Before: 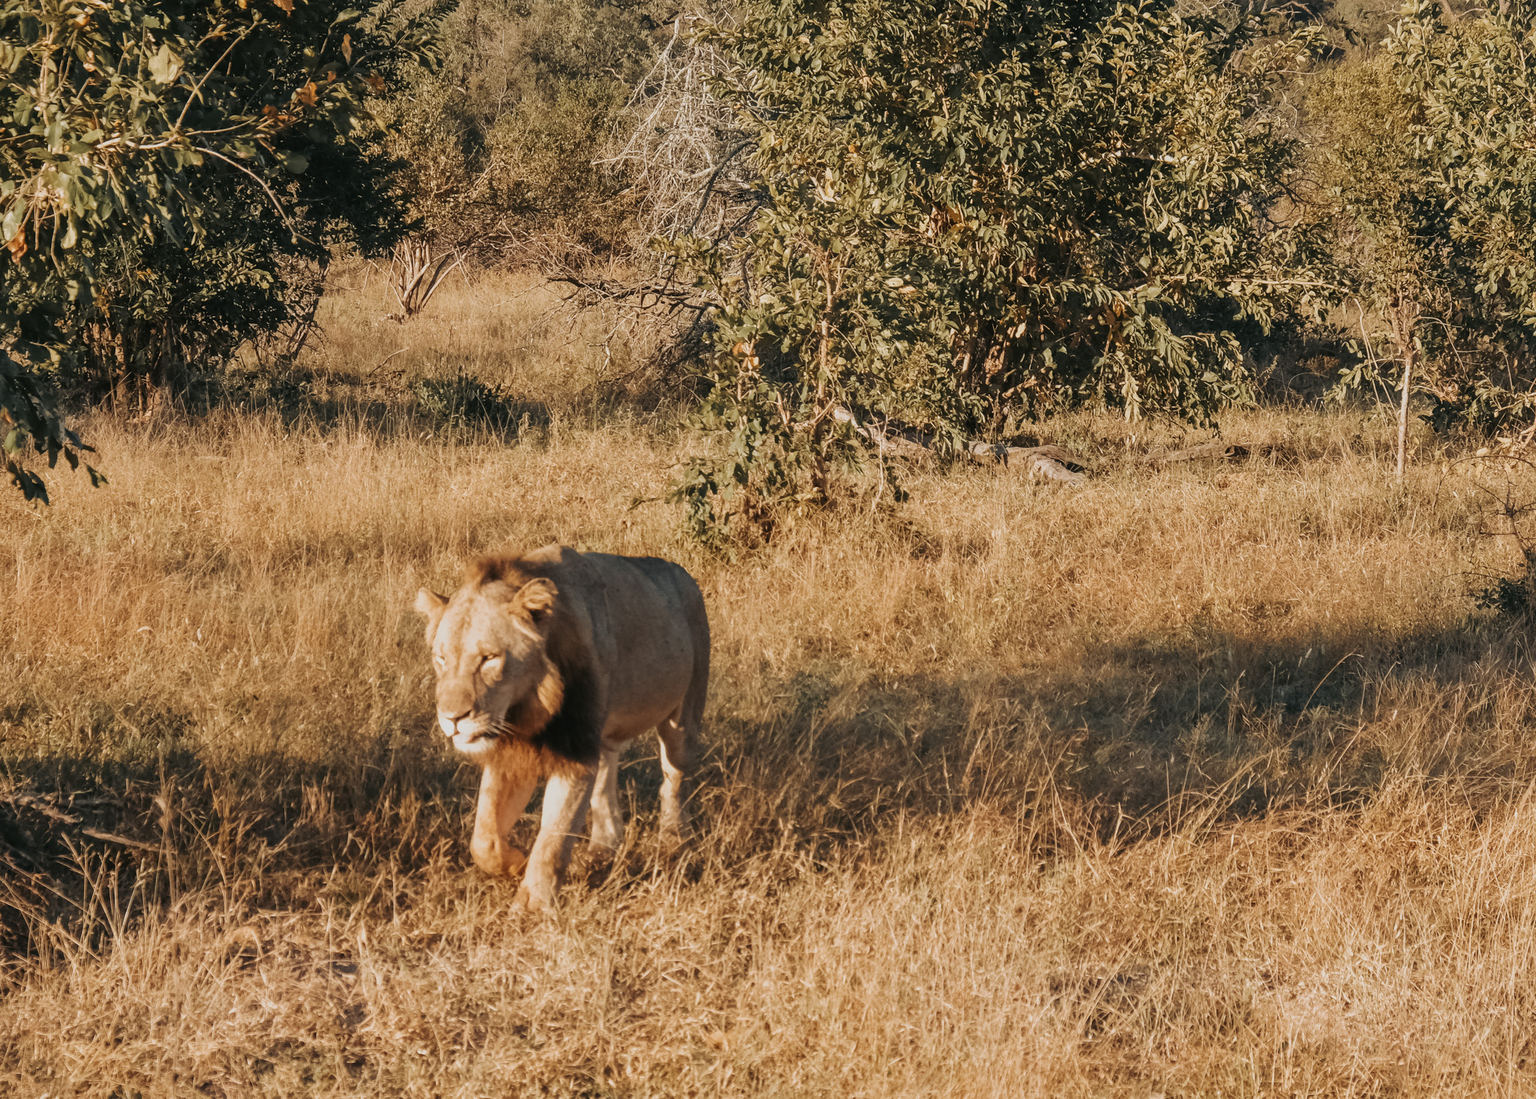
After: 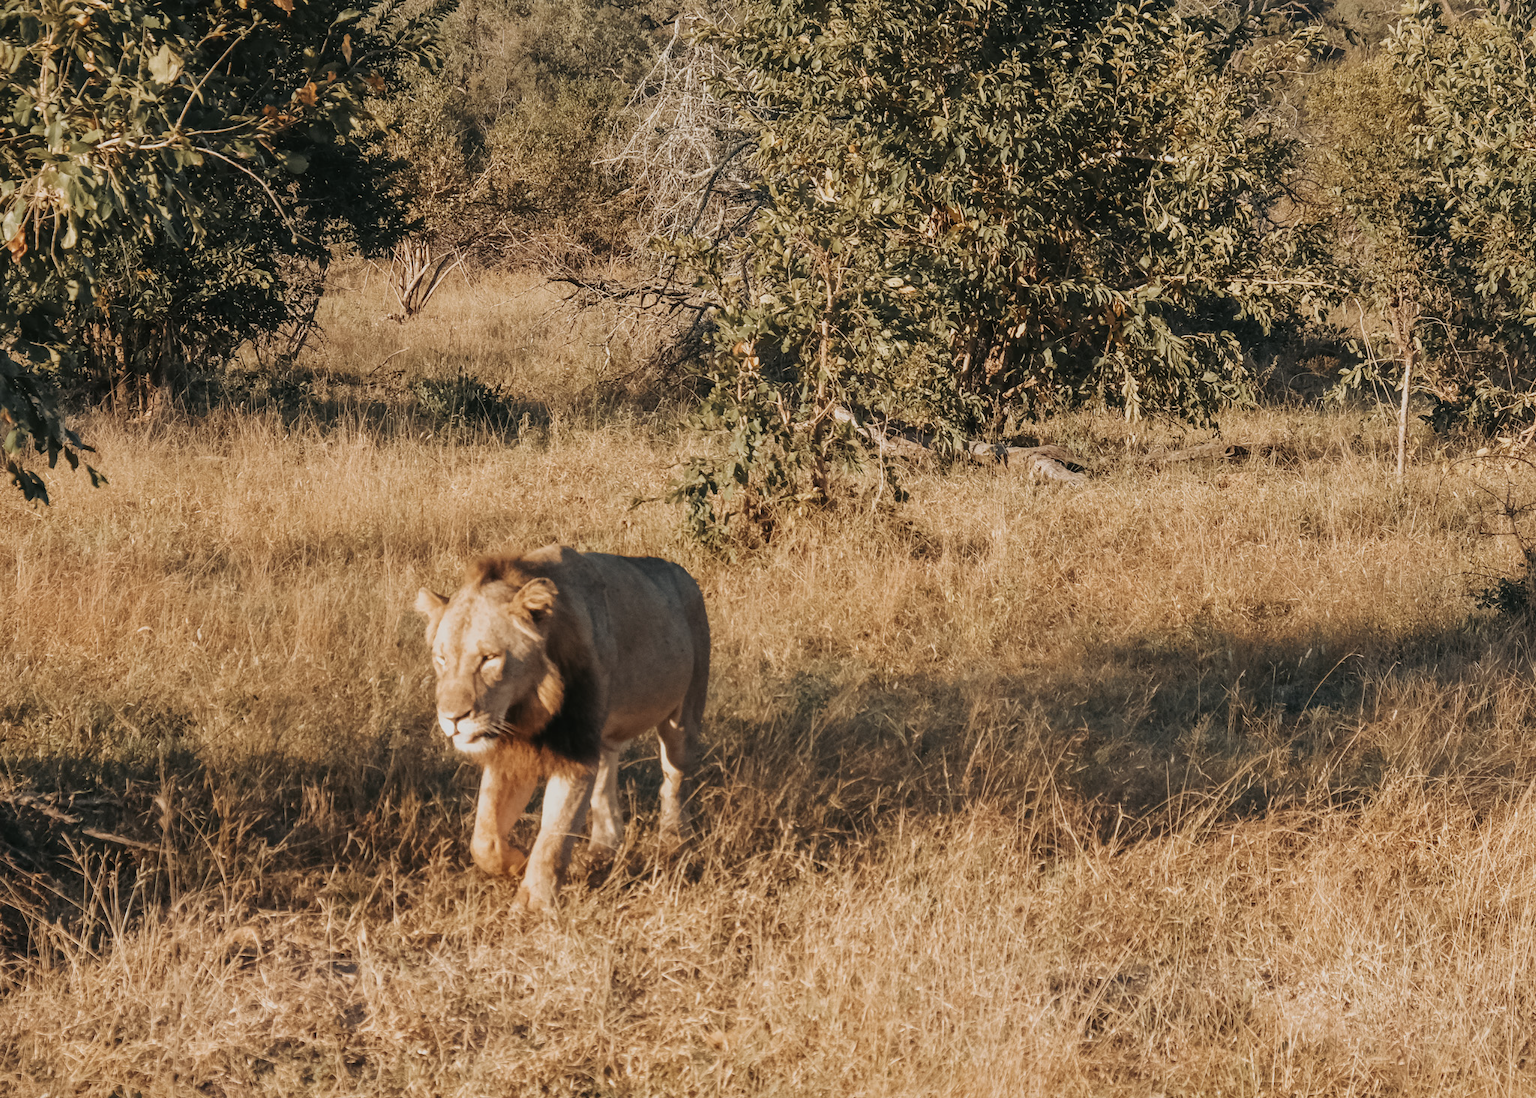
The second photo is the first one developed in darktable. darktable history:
contrast brightness saturation: saturation -0.1
